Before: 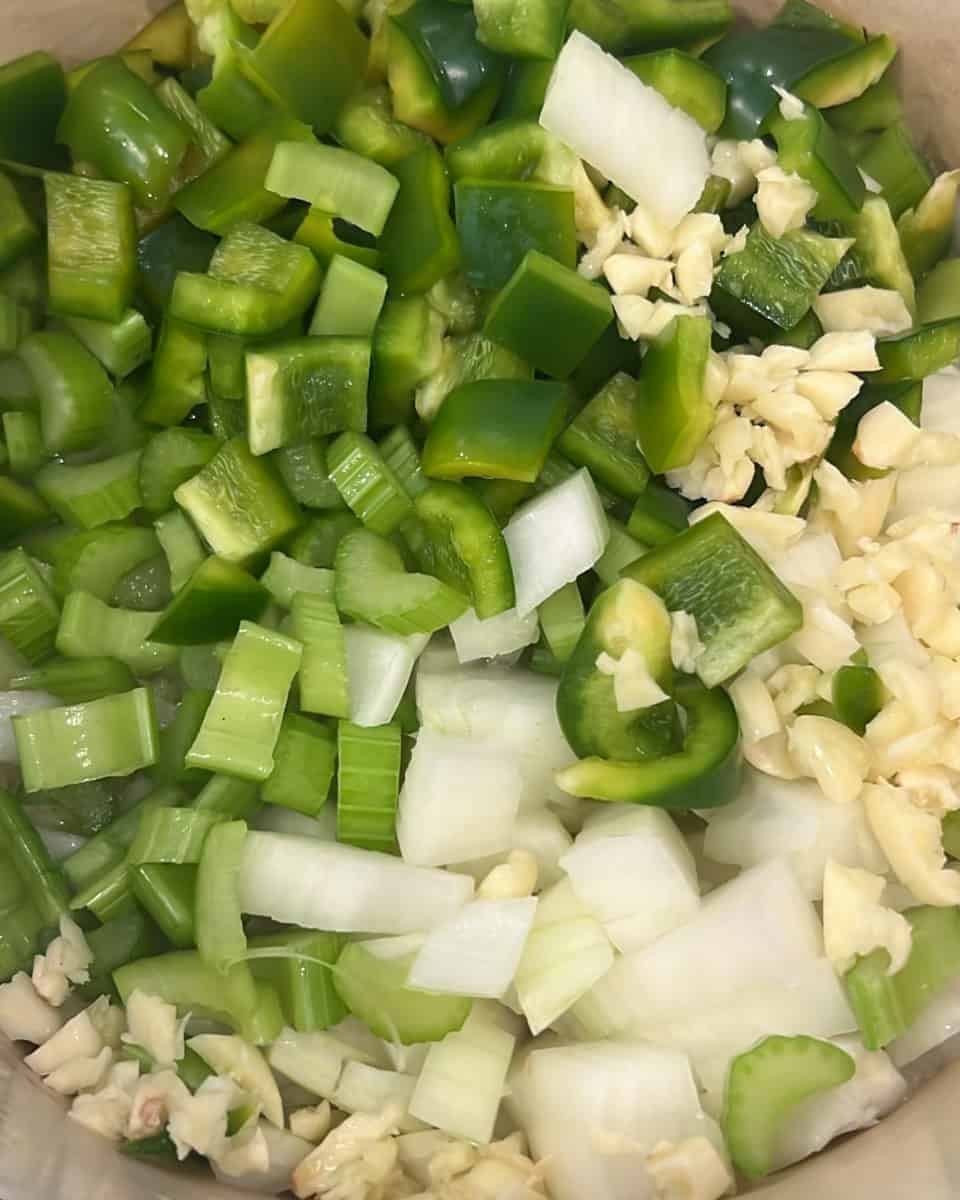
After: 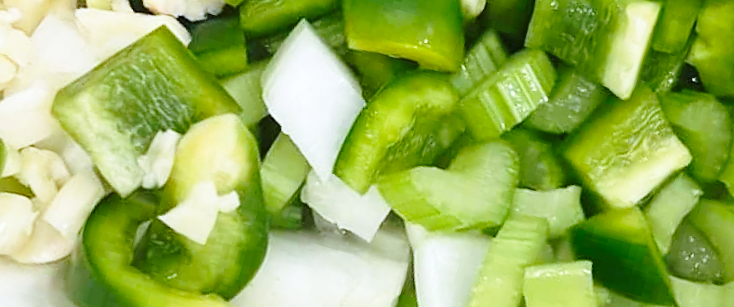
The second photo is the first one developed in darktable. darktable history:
crop and rotate: angle 16.12°, top 30.835%, bottom 35.653%
base curve: curves: ch0 [(0, 0) (0.028, 0.03) (0.121, 0.232) (0.46, 0.748) (0.859, 0.968) (1, 1)], preserve colors none
white balance: red 0.931, blue 1.11
